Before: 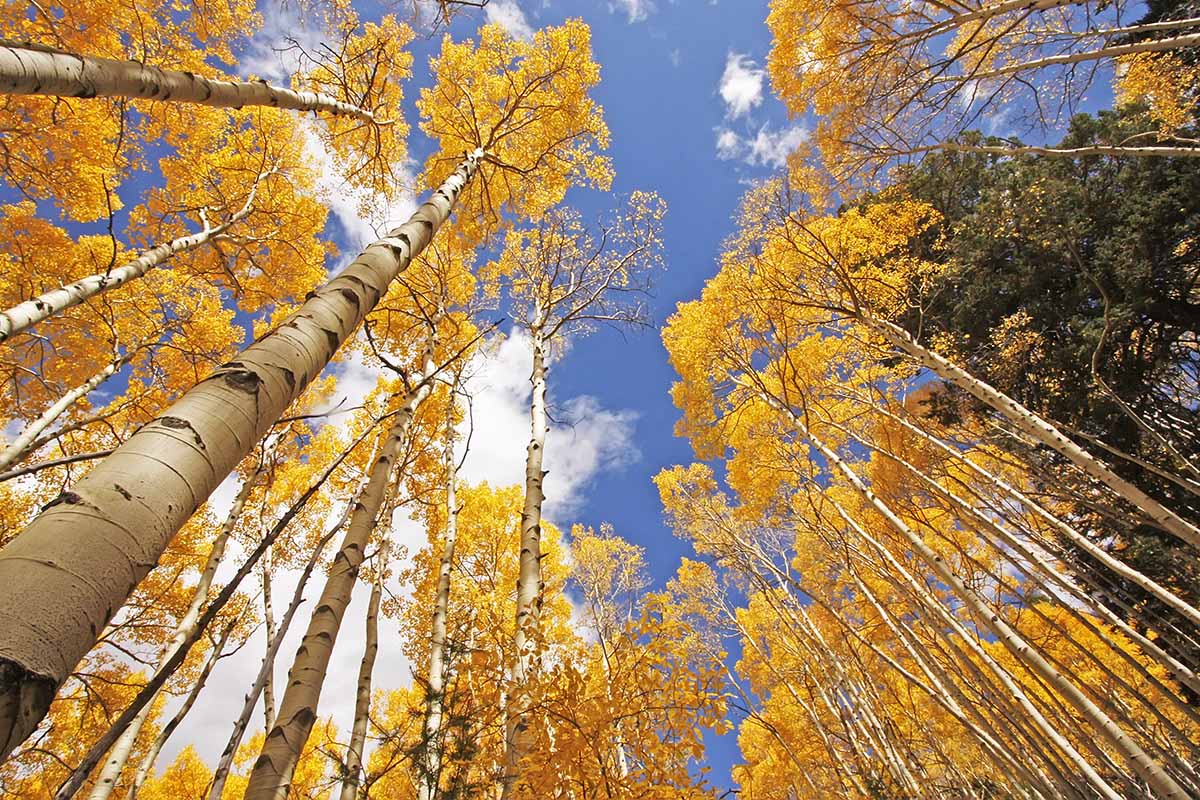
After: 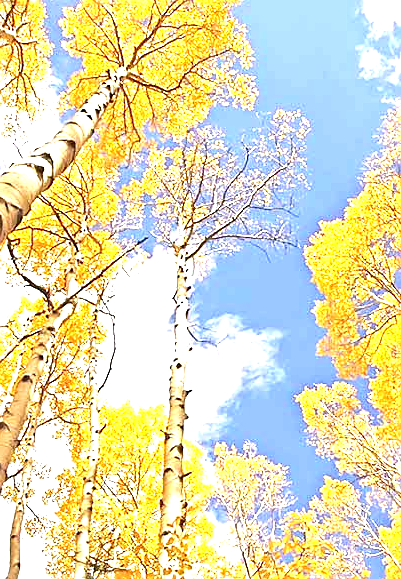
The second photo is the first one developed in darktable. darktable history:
exposure: black level correction 0, exposure 1.627 EV, compensate highlight preservation false
sharpen: on, module defaults
crop and rotate: left 29.752%, top 10.187%, right 36.762%, bottom 17.336%
tone equalizer: -7 EV 0.123 EV
